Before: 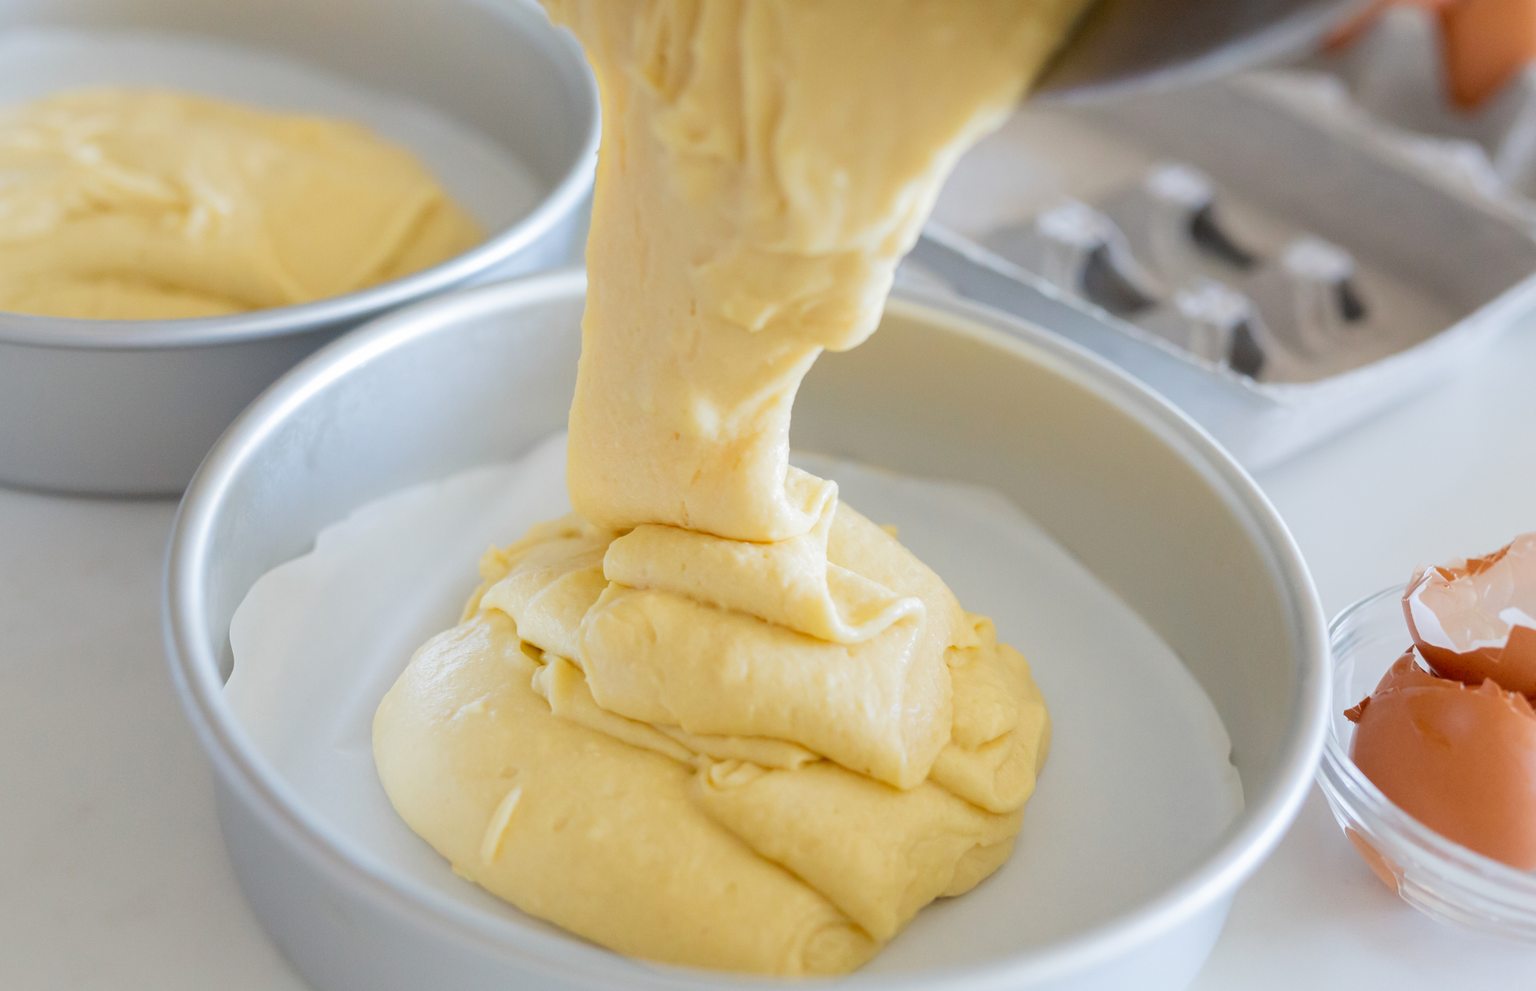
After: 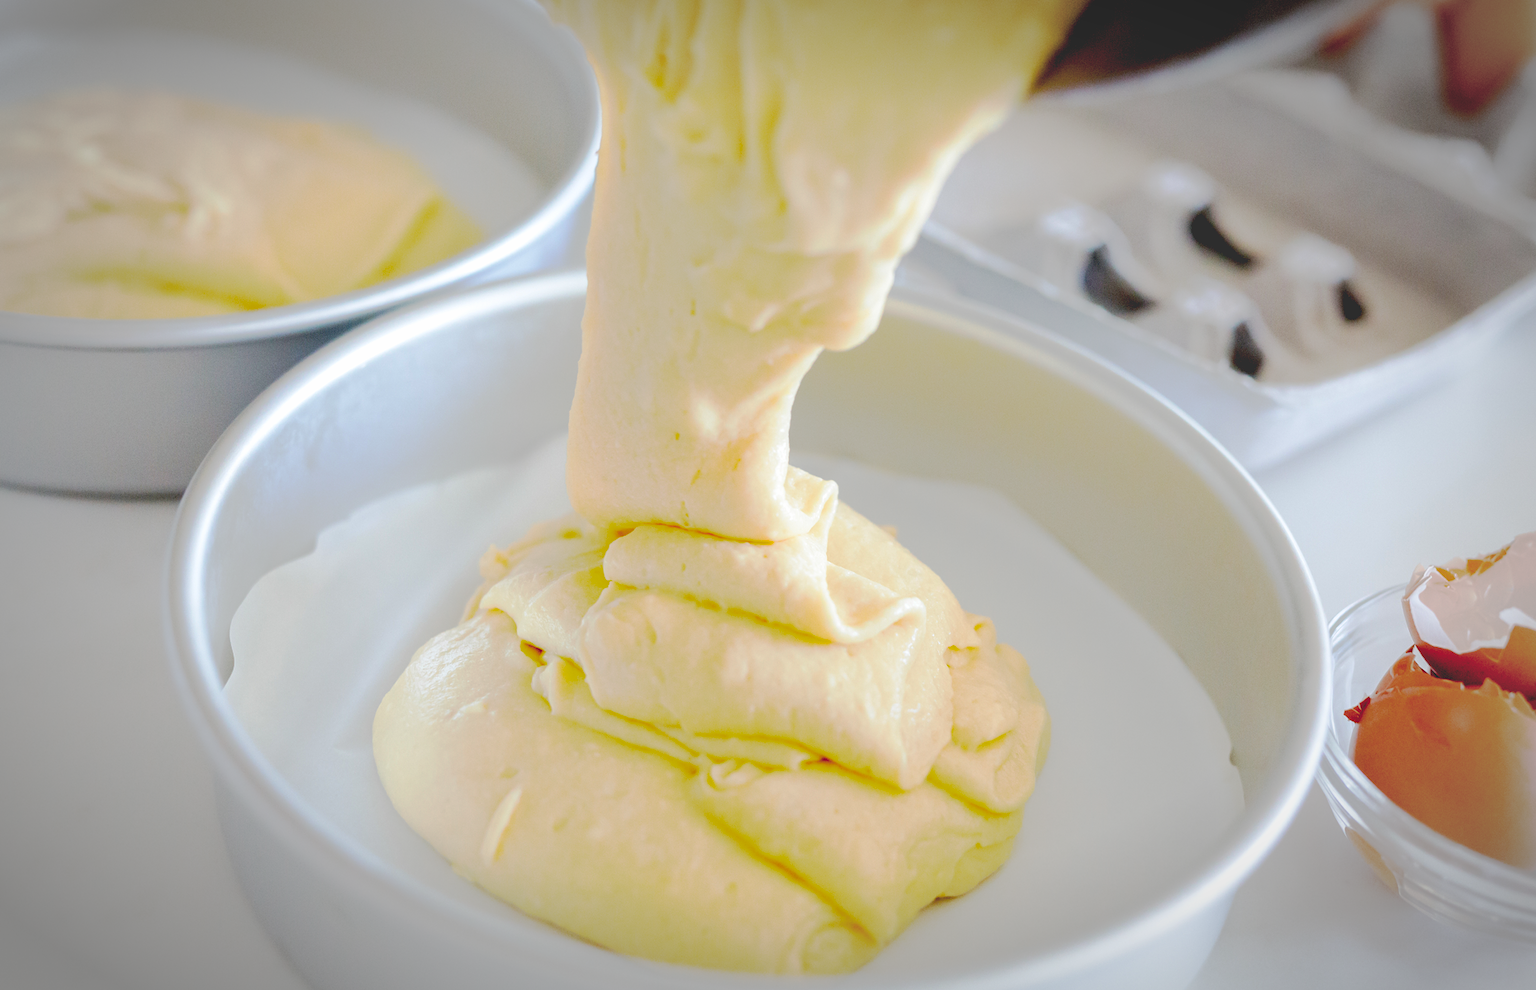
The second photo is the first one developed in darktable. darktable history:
base curve: curves: ch0 [(0.065, 0.026) (0.236, 0.358) (0.53, 0.546) (0.777, 0.841) (0.924, 0.992)], preserve colors none
vignetting: automatic ratio true
